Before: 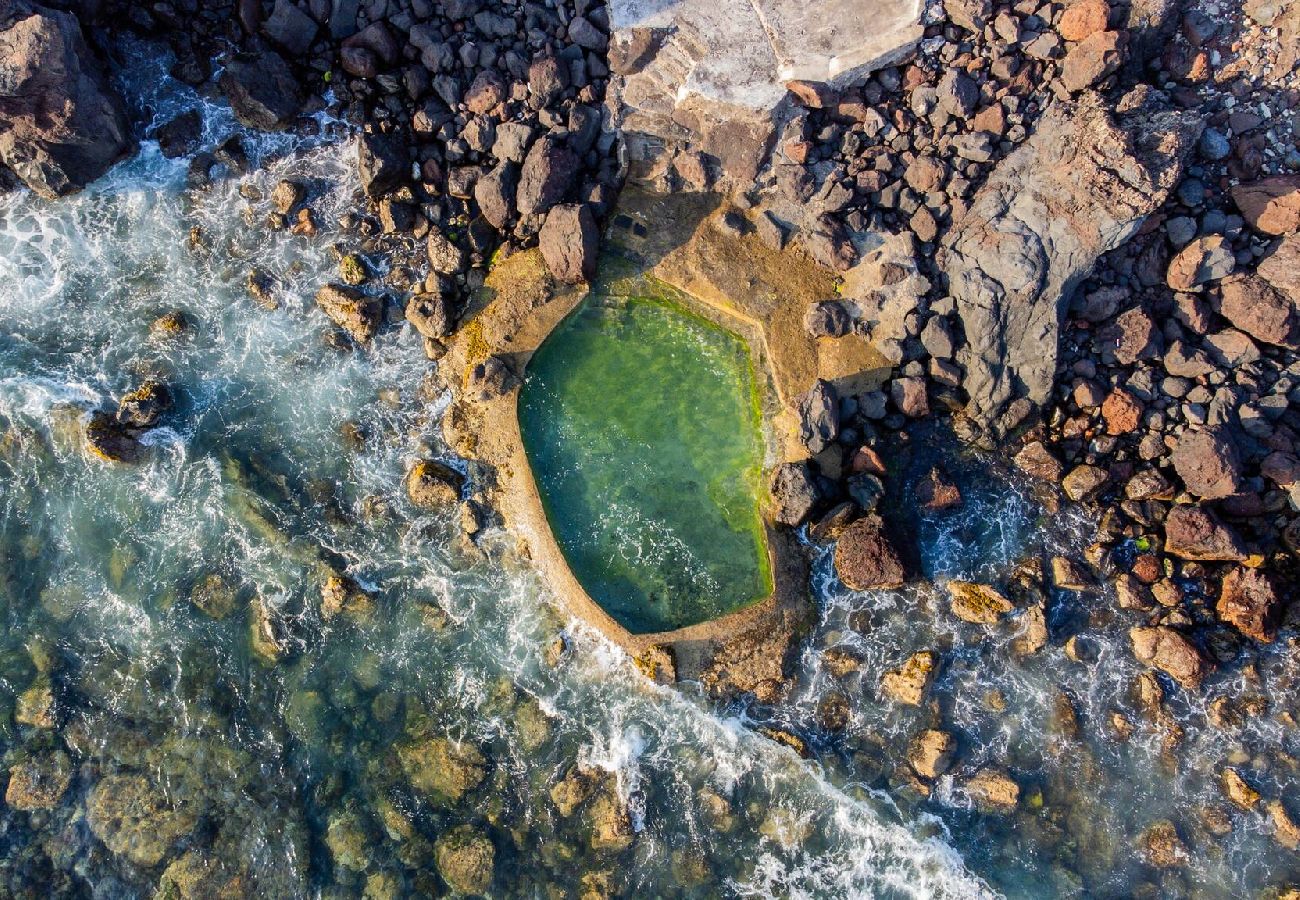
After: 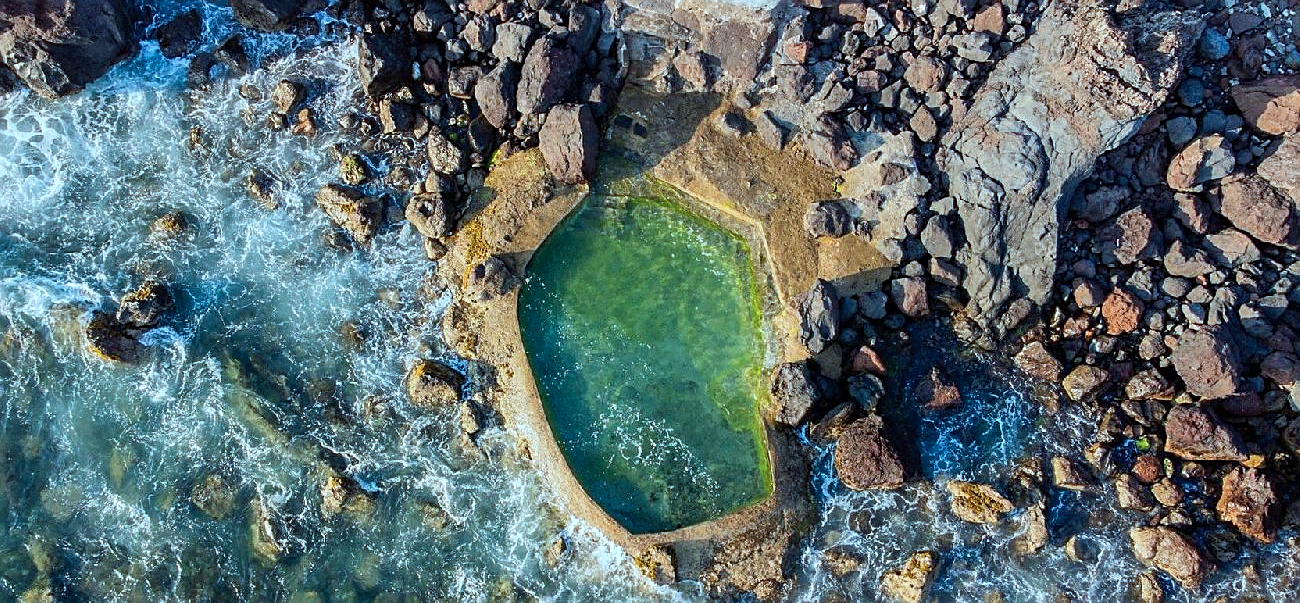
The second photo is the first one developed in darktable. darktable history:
sharpen: on, module defaults
exposure: exposure 0.028 EV, compensate highlight preservation false
crop: top 11.165%, bottom 21.775%
color correction: highlights a* -11.42, highlights b* -15.3
